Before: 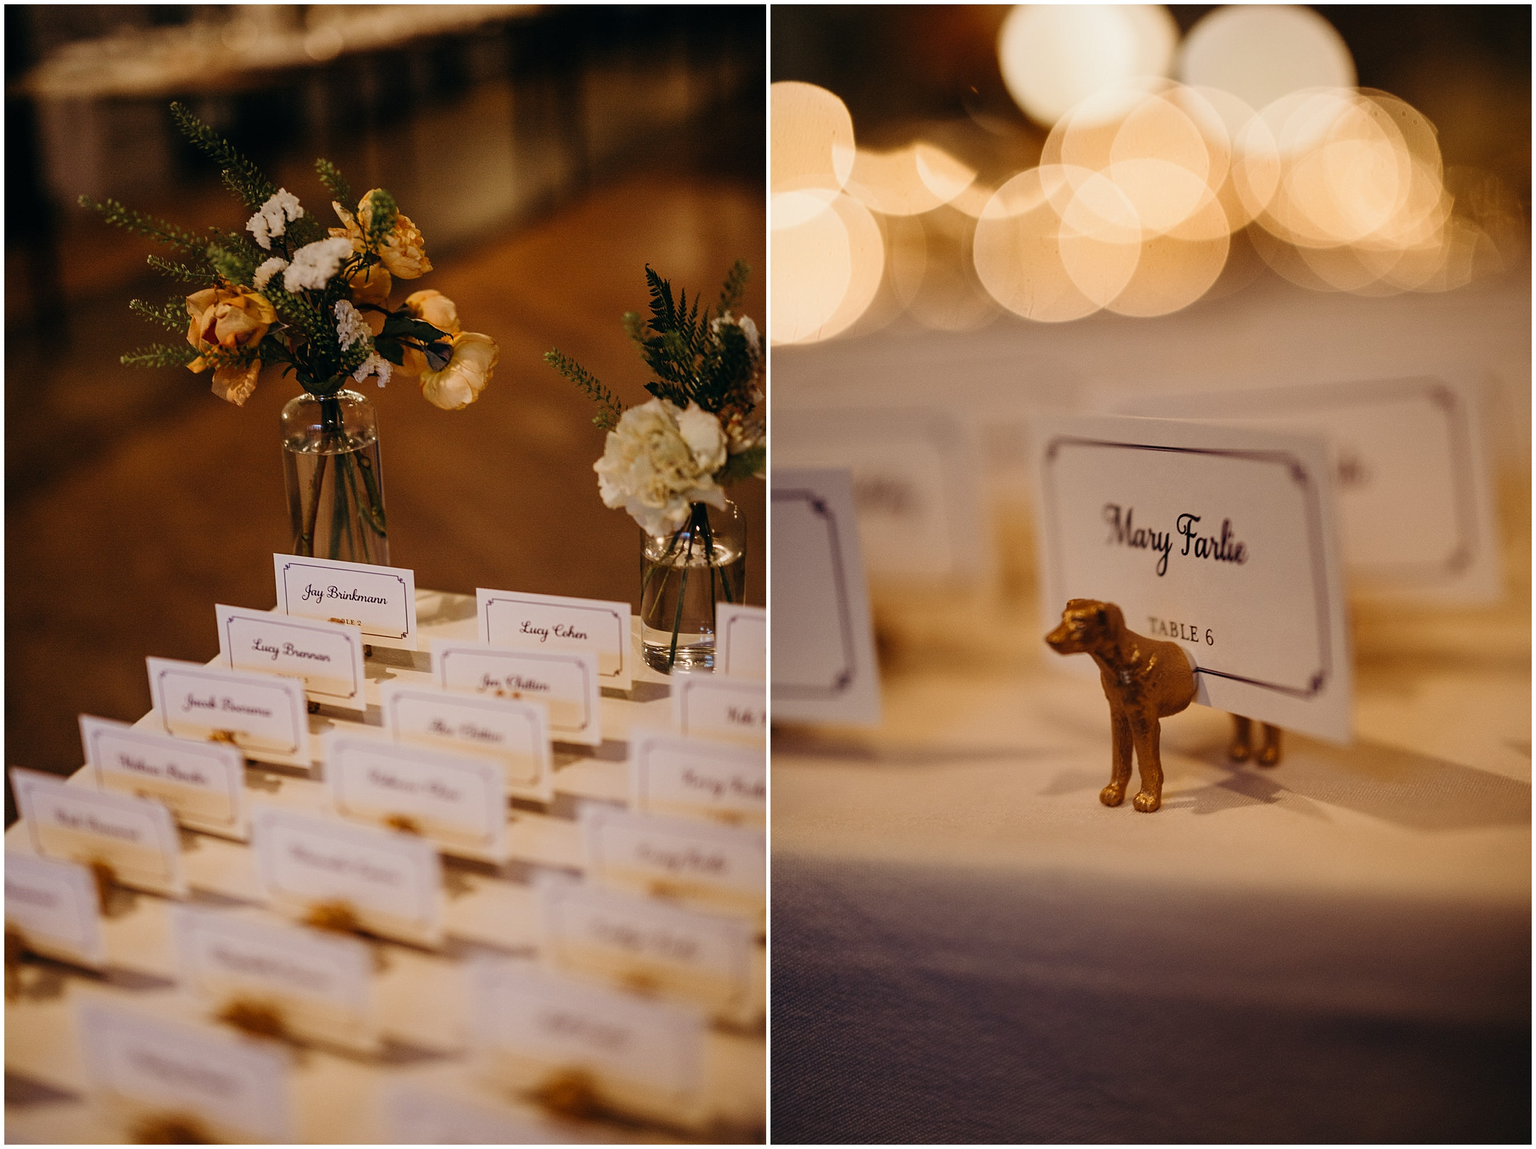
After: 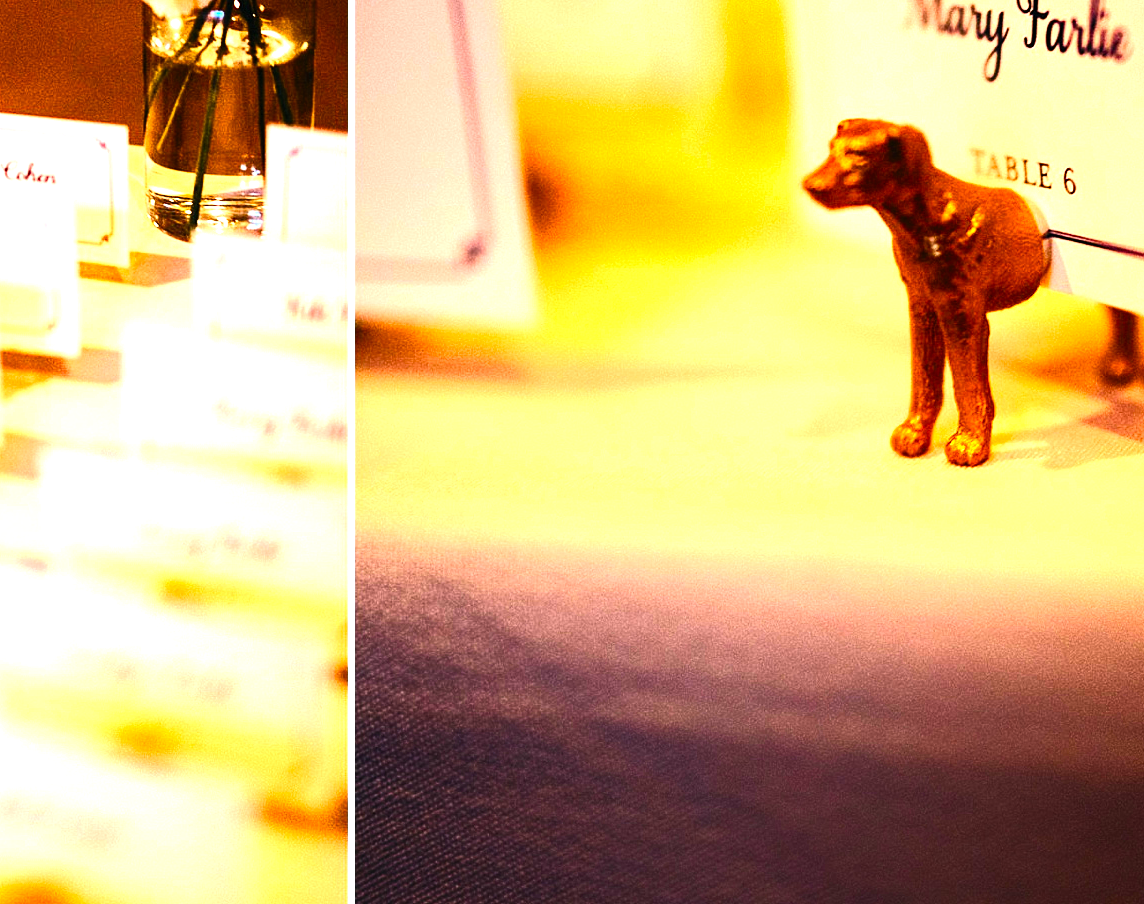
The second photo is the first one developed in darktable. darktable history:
crop: left 35.99%, top 45.821%, right 18.23%, bottom 5.807%
contrast brightness saturation: contrast 0.202, brightness 0.162, saturation 0.219
color balance rgb: power › hue 60.91°, perceptual saturation grading › global saturation 25.043%, perceptual saturation grading › highlights -50.251%, perceptual saturation grading › shadows 31.177%, perceptual brilliance grading › highlights 47.36%, perceptual brilliance grading › mid-tones 22.482%, perceptual brilliance grading › shadows -6.299%
color correction: highlights b* -0.013, saturation 1.3
tone equalizer: -8 EV -1.12 EV, -7 EV -1.02 EV, -6 EV -0.871 EV, -5 EV -0.565 EV, -3 EV 0.586 EV, -2 EV 0.864 EV, -1 EV 0.988 EV, +0 EV 1.07 EV, mask exposure compensation -0.49 EV
